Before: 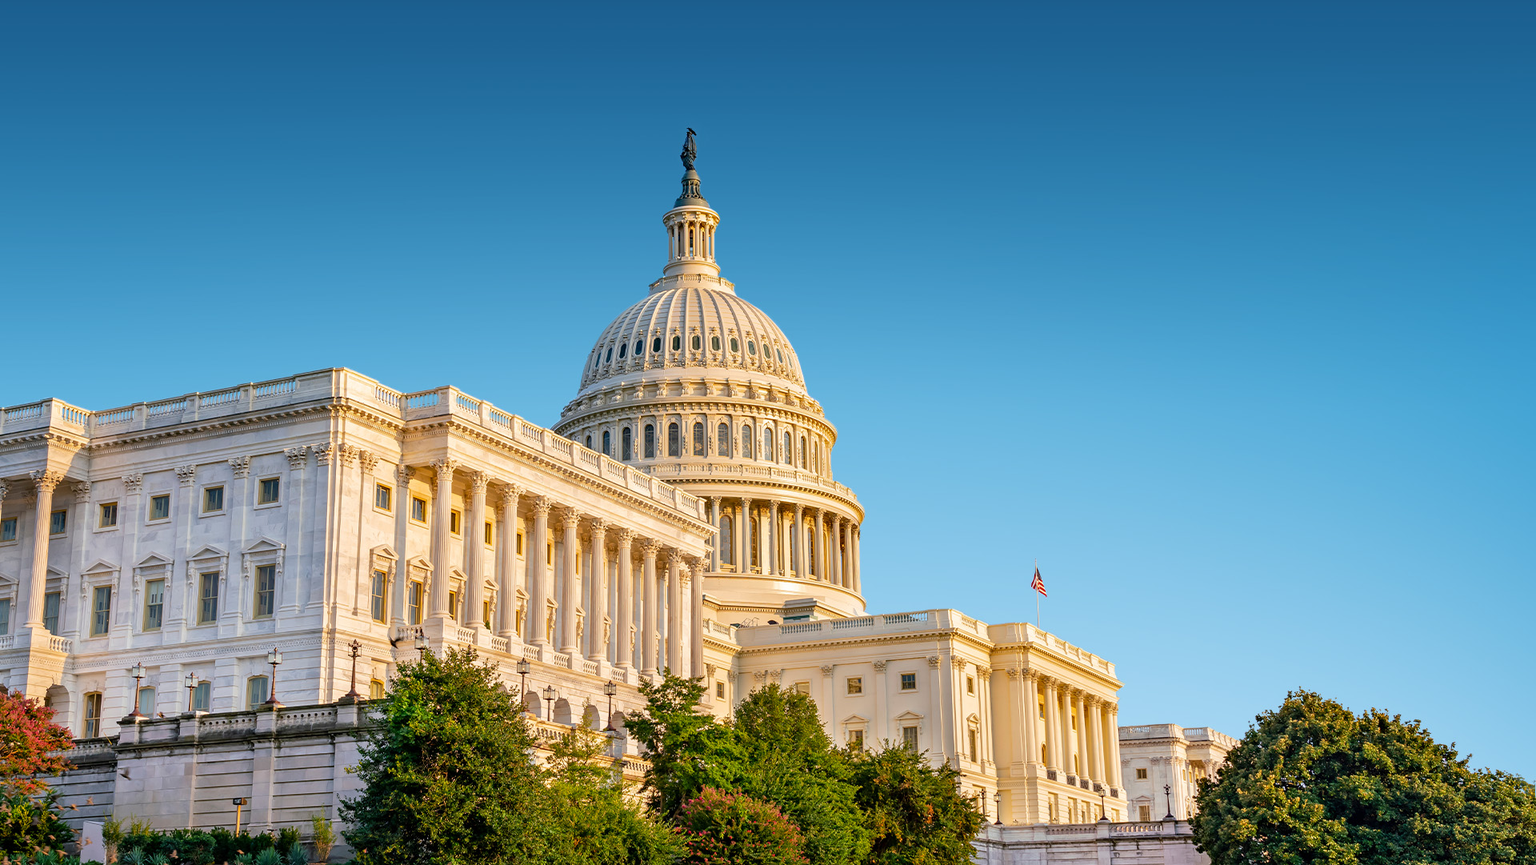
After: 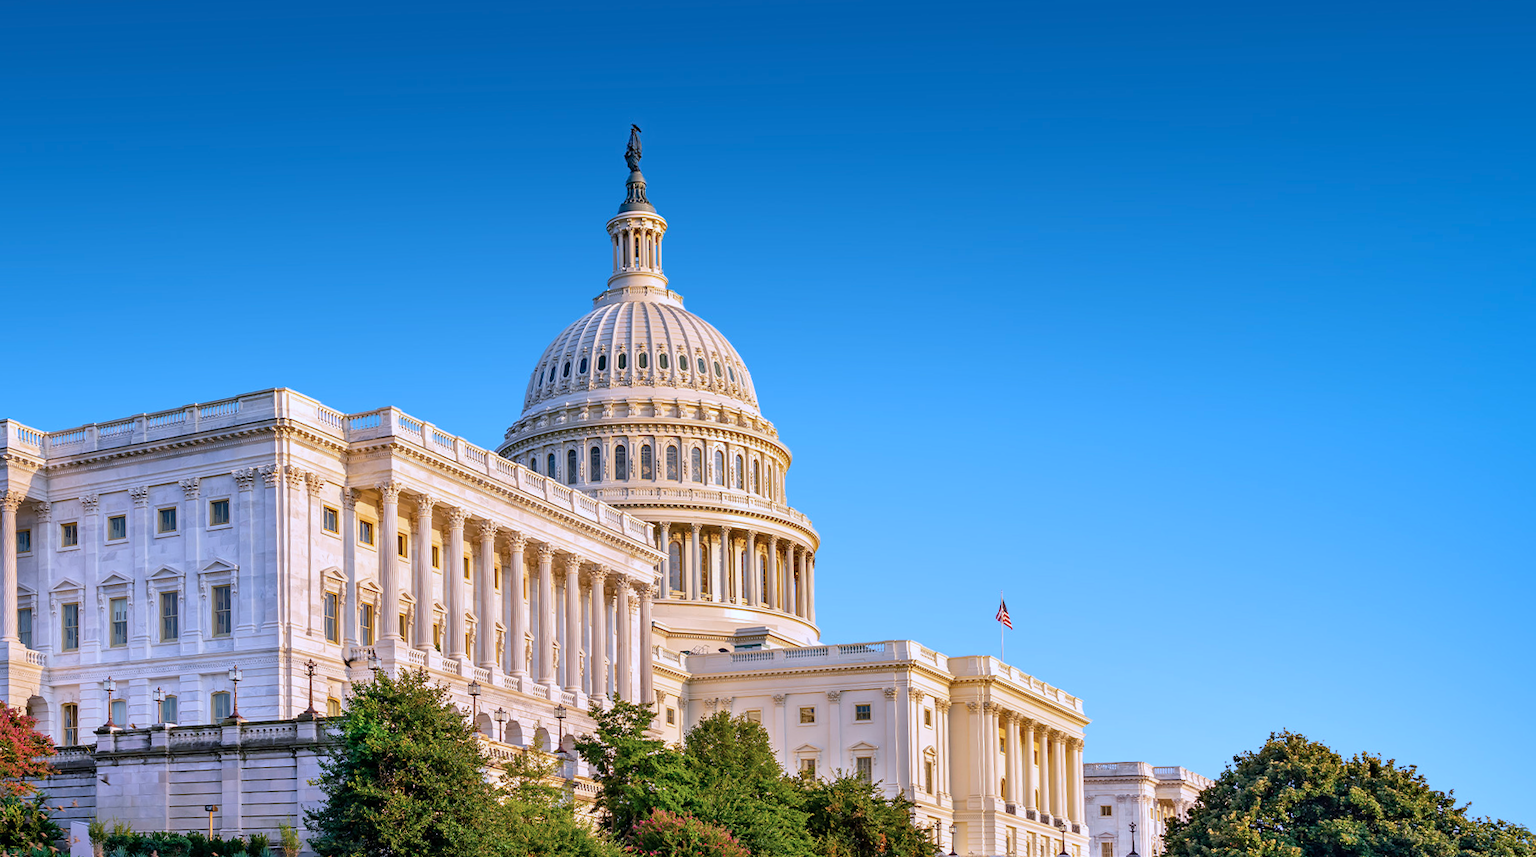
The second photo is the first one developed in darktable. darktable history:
color calibration: illuminant as shot in camera, x 0.379, y 0.396, temperature 4138.76 K
shadows and highlights: shadows 37.27, highlights -28.18, soften with gaussian
rotate and perspective: rotation 0.062°, lens shift (vertical) 0.115, lens shift (horizontal) -0.133, crop left 0.047, crop right 0.94, crop top 0.061, crop bottom 0.94
